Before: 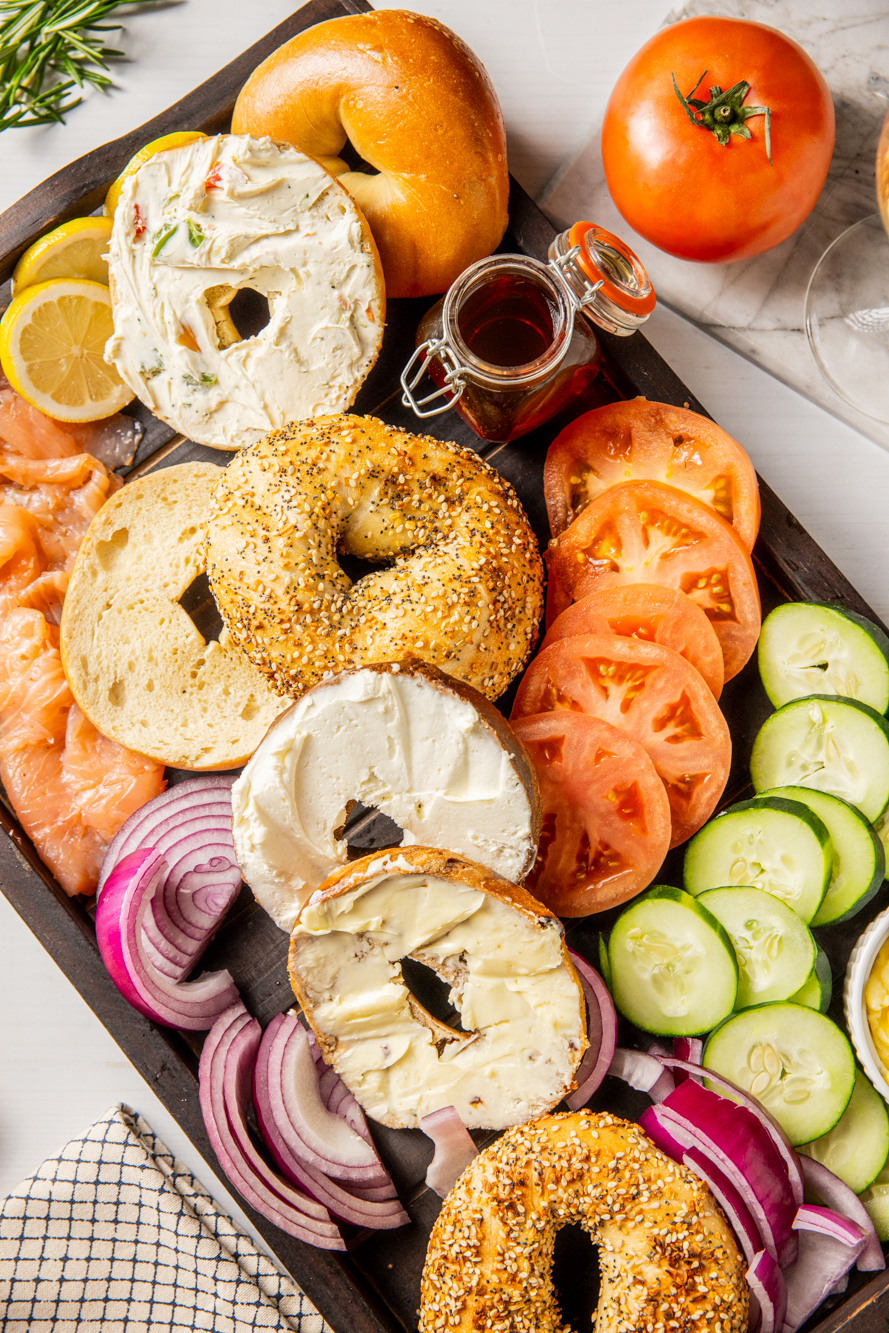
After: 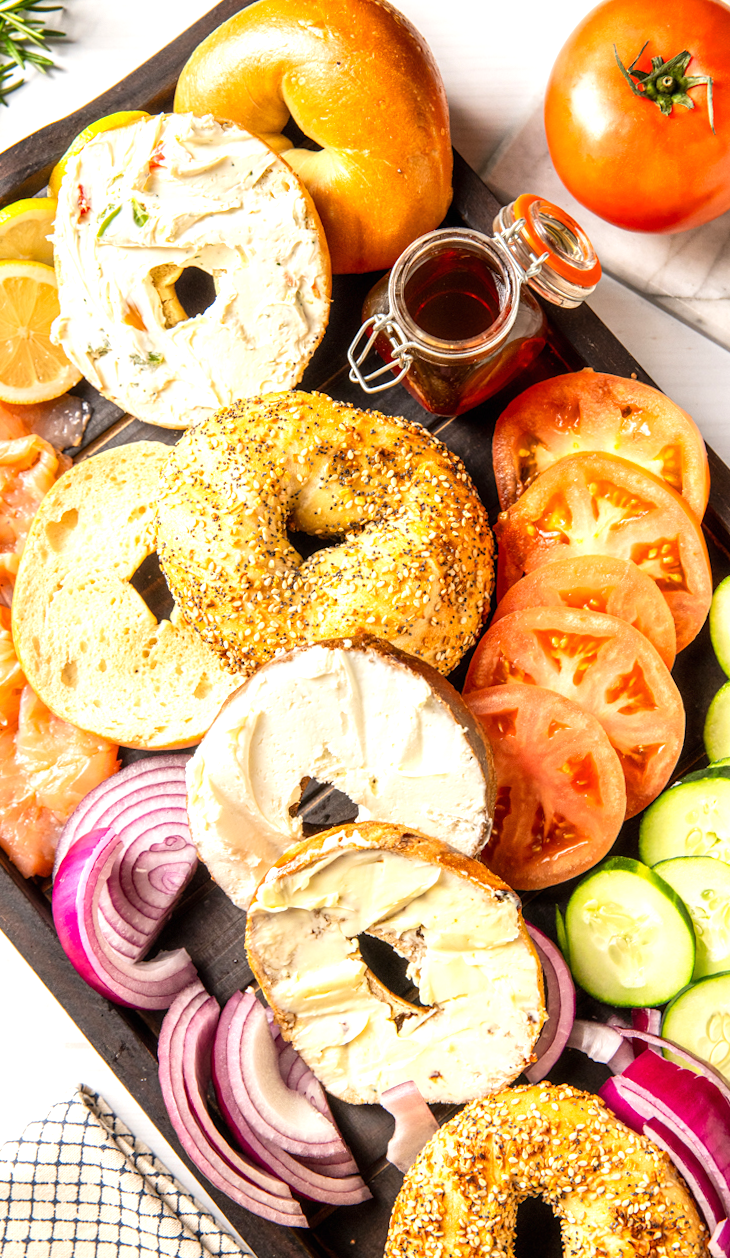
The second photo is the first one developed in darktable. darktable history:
exposure: black level correction 0, exposure 0.6 EV, compensate highlight preservation false
crop and rotate: angle 1°, left 4.281%, top 0.642%, right 11.383%, bottom 2.486%
